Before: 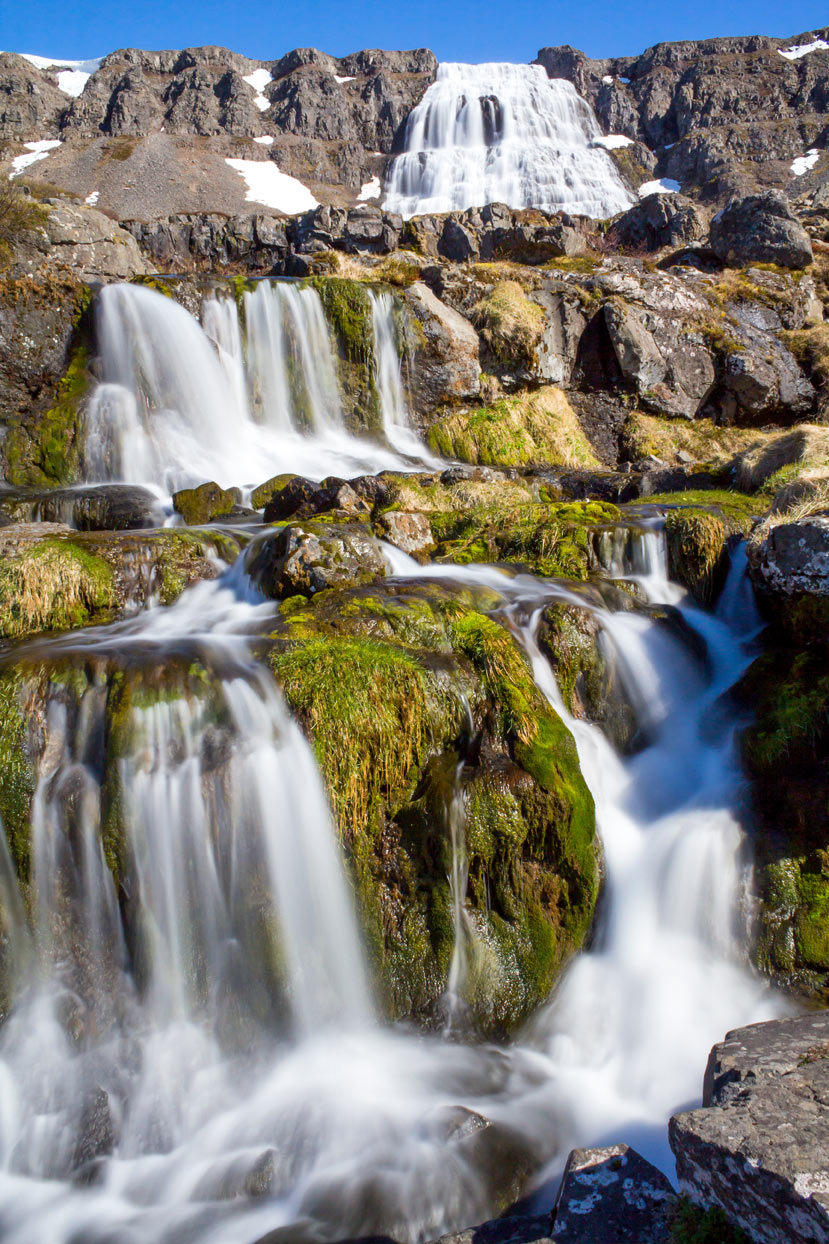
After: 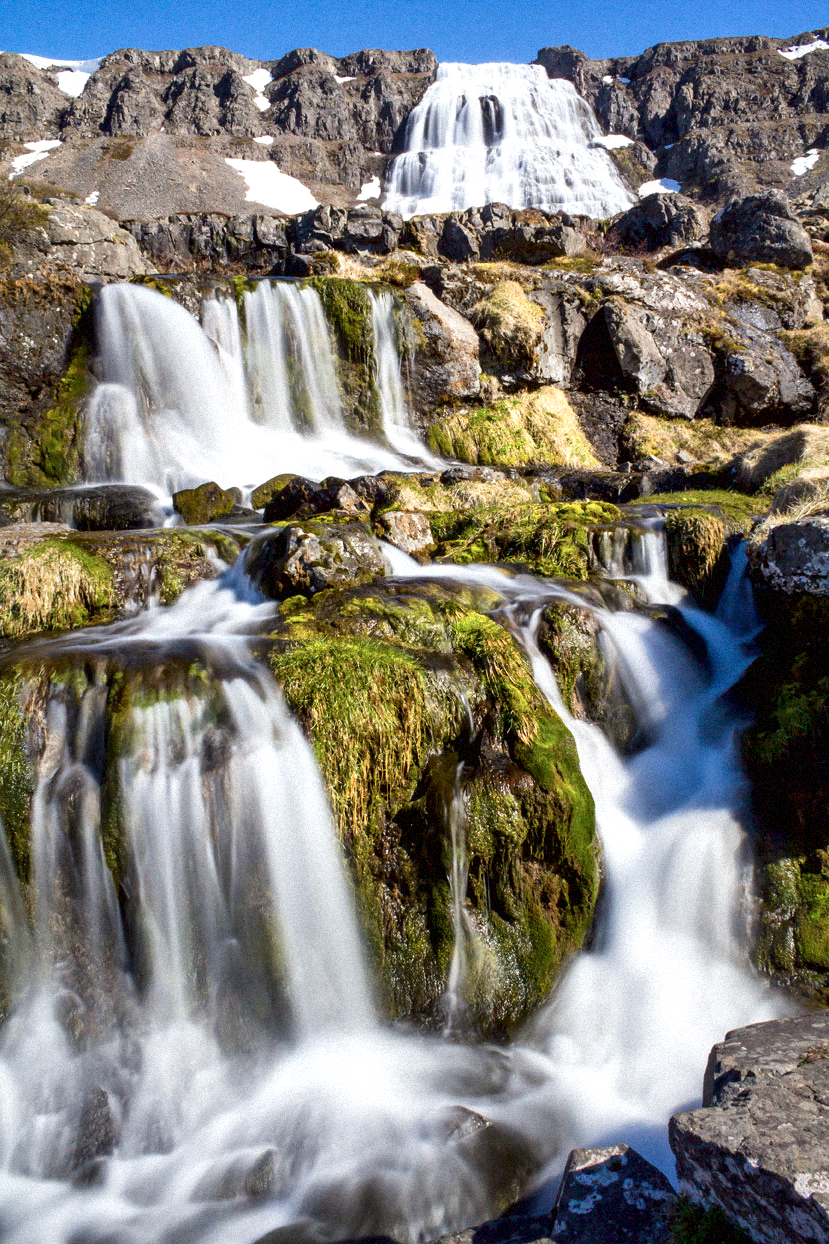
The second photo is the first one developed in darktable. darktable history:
grain: mid-tones bias 0%
local contrast: mode bilateral grid, contrast 100, coarseness 100, detail 165%, midtone range 0.2
color zones: curves: ch0 [(0, 0.558) (0.143, 0.559) (0.286, 0.529) (0.429, 0.505) (0.571, 0.5) (0.714, 0.5) (0.857, 0.5) (1, 0.558)]; ch1 [(0, 0.469) (0.01, 0.469) (0.12, 0.446) (0.248, 0.469) (0.5, 0.5) (0.748, 0.5) (0.99, 0.469) (1, 0.469)]
